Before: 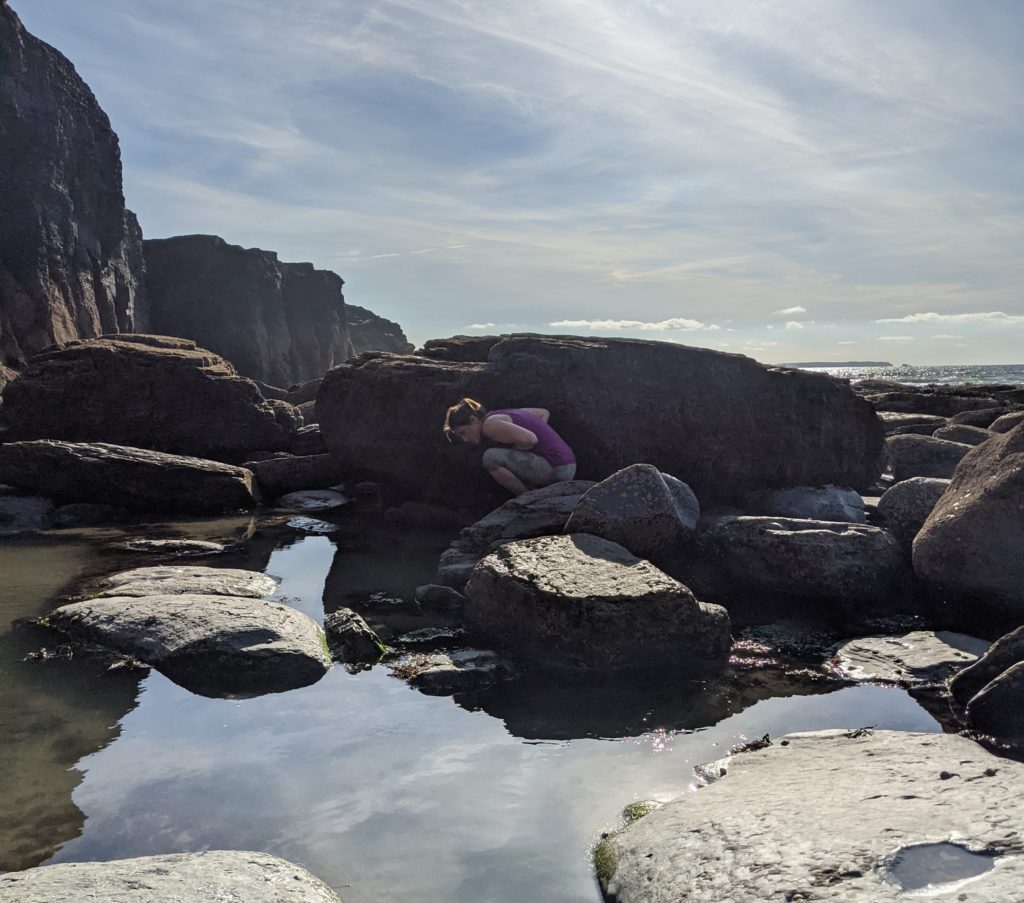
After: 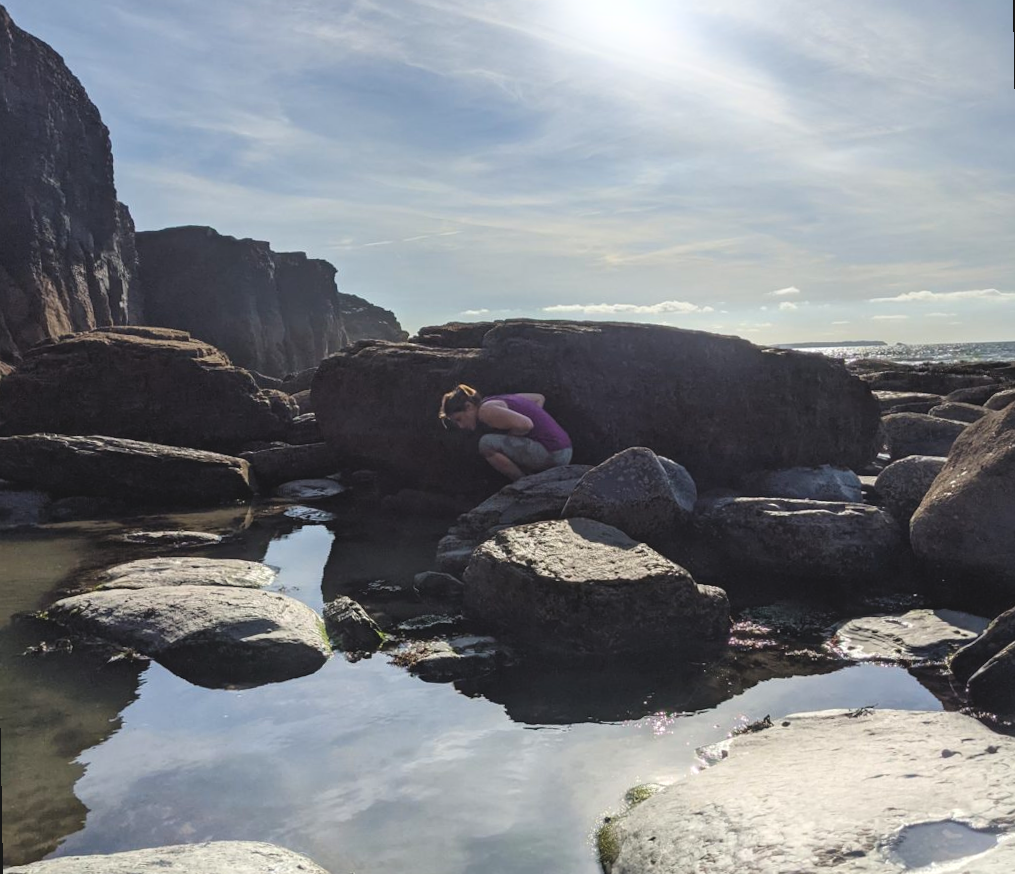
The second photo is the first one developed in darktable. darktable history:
color balance rgb: global vibrance 20%
bloom: size 5%, threshold 95%, strength 15%
rotate and perspective: rotation -1°, crop left 0.011, crop right 0.989, crop top 0.025, crop bottom 0.975
exposure: black level correction -0.008, exposure 0.067 EV, compensate highlight preservation false
